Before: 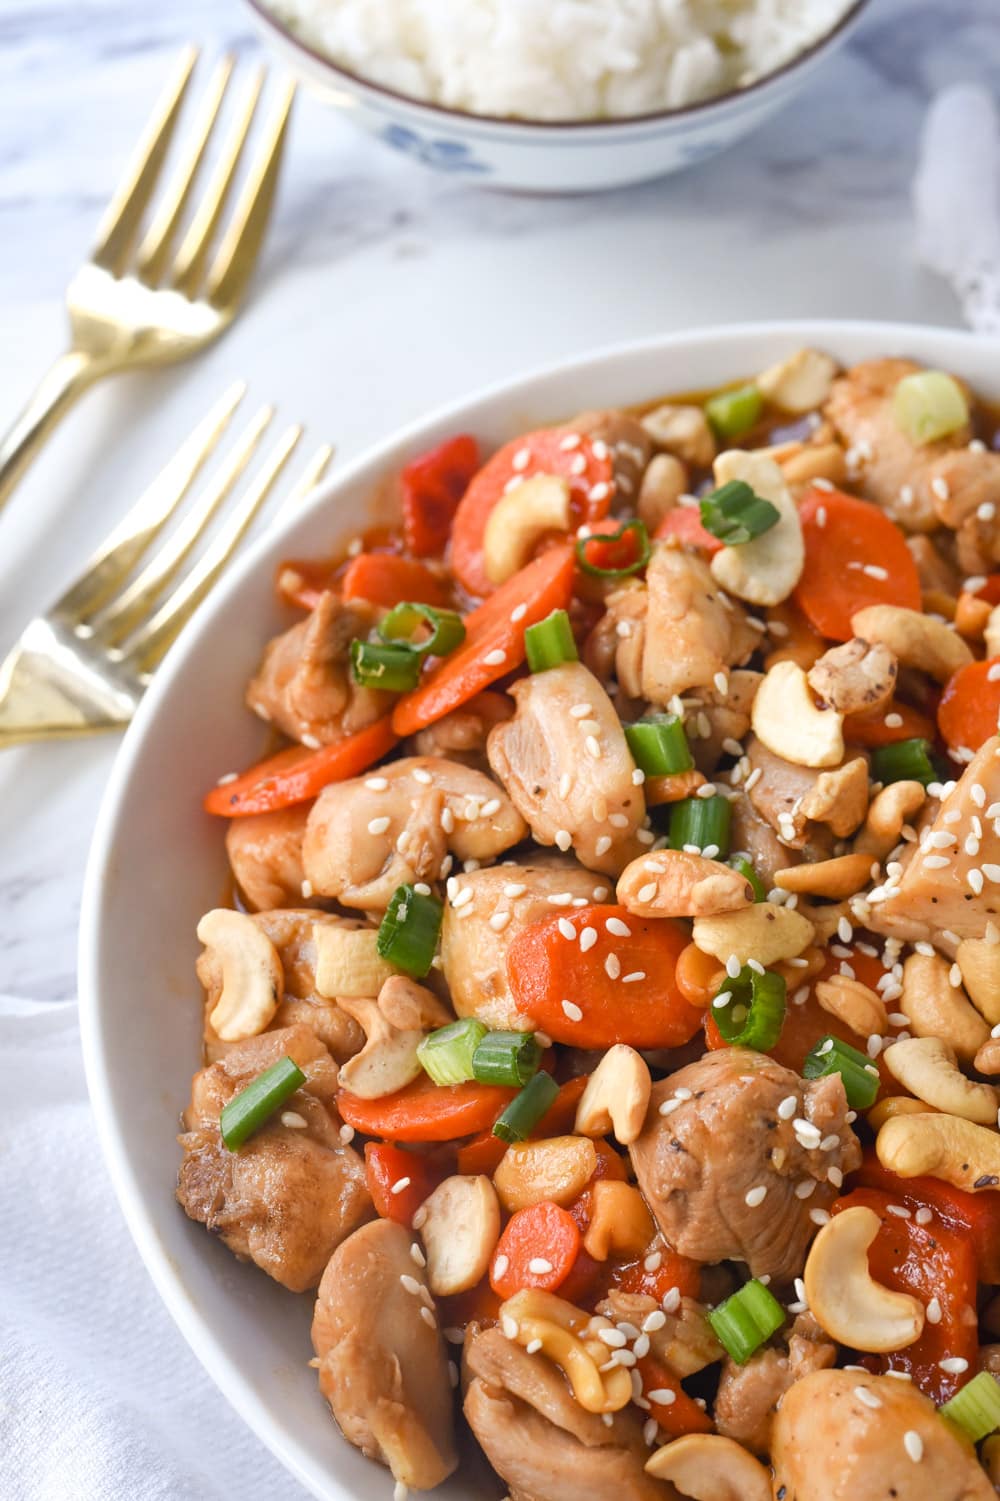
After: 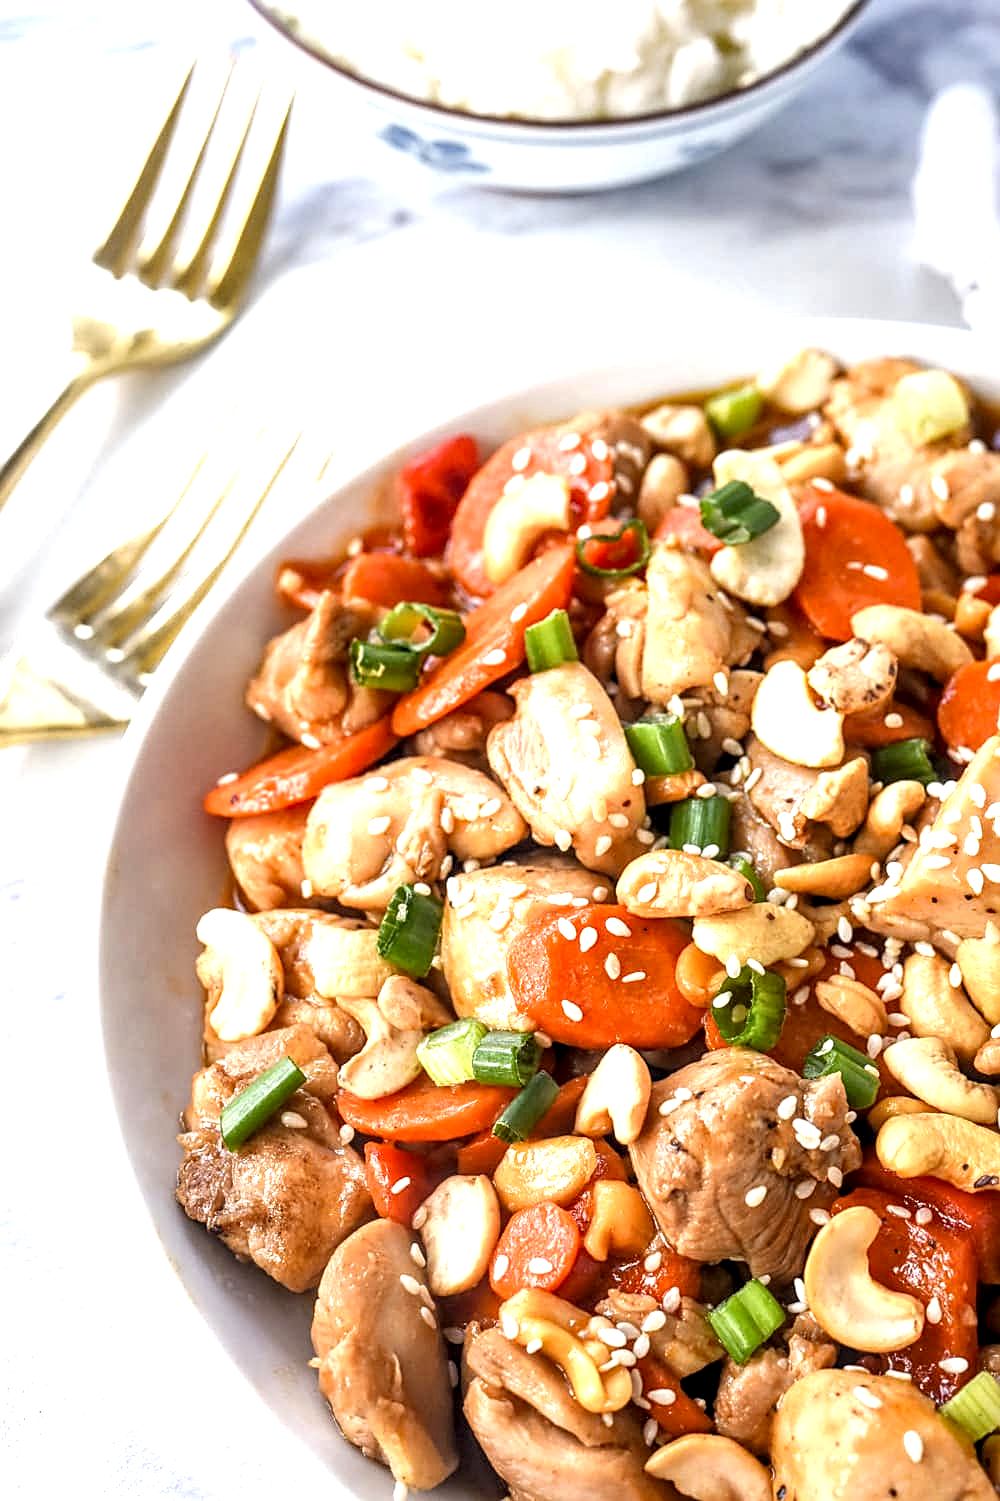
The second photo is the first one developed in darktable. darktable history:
local contrast: detail 161%
sharpen: on, module defaults
tone equalizer: -8 EV -0.712 EV, -7 EV -0.701 EV, -6 EV -0.602 EV, -5 EV -0.424 EV, -3 EV 0.377 EV, -2 EV 0.6 EV, -1 EV 0.675 EV, +0 EV 0.726 EV
